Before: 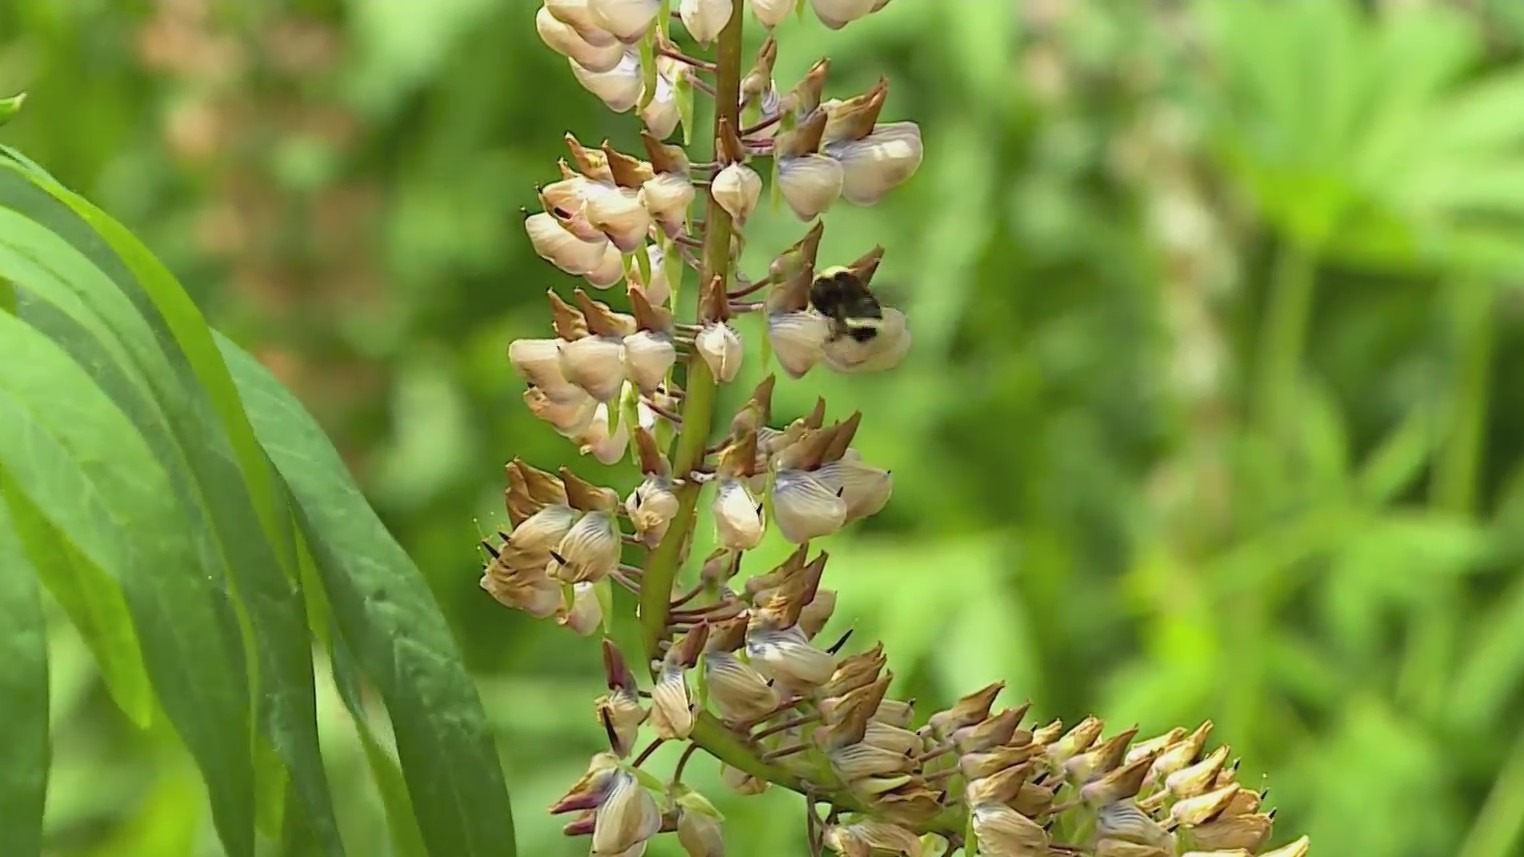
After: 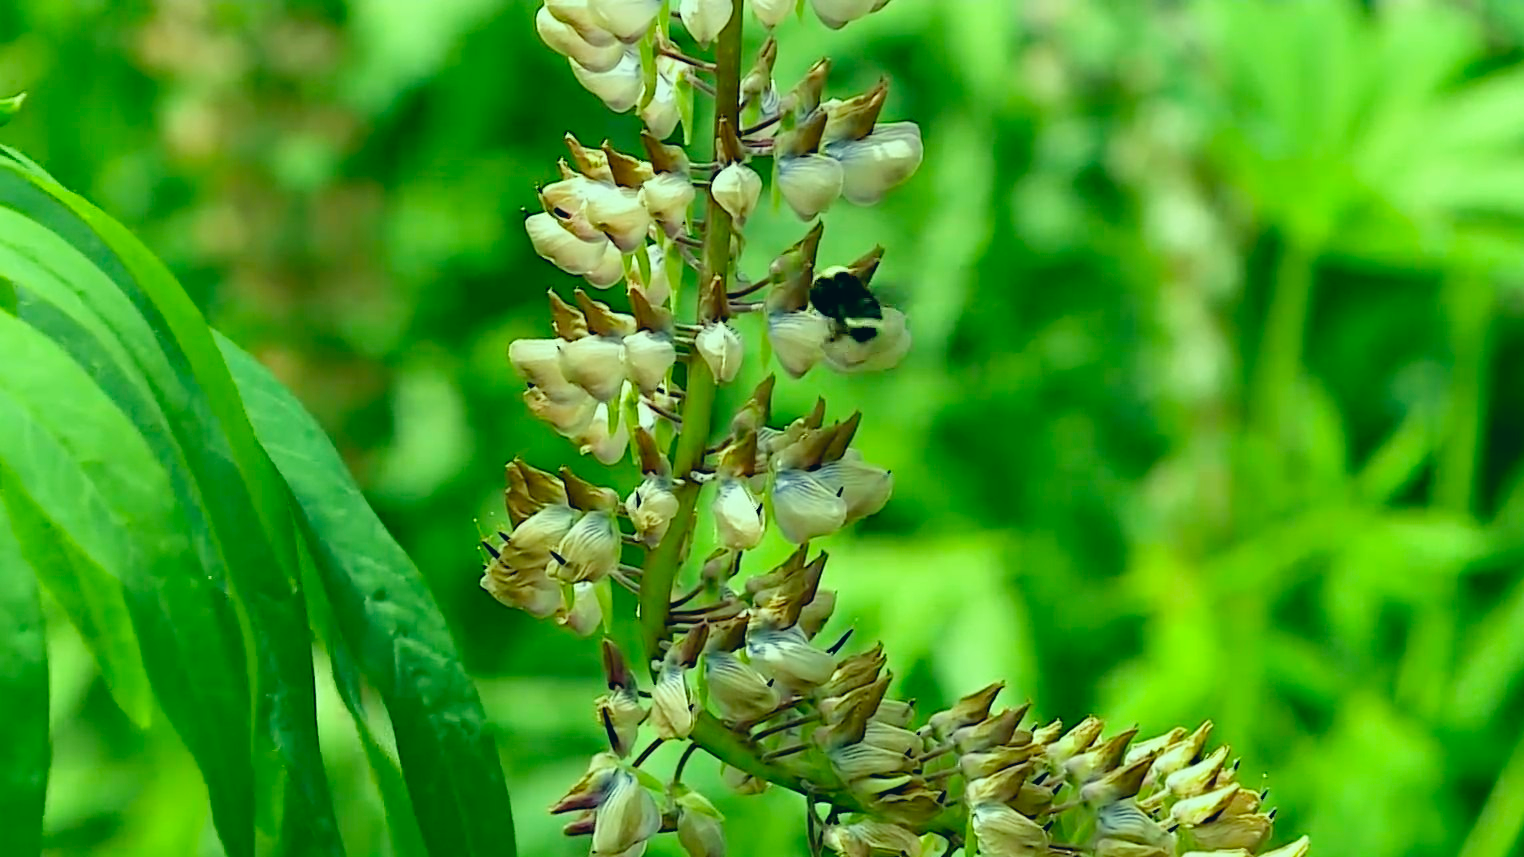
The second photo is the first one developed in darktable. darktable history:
color correction: highlights a* -20.08, highlights b* 9.8, shadows a* -20.4, shadows b* -10.76
exposure: compensate exposure bias true, compensate highlight preservation false
filmic rgb: black relative exposure -6.3 EV, white relative exposure 2.8 EV, threshold 3 EV, target black luminance 0%, hardness 4.6, latitude 67.35%, contrast 1.292, shadows ↔ highlights balance -3.5%, preserve chrominance no, color science v4 (2020), contrast in shadows soft, enable highlight reconstruction true
